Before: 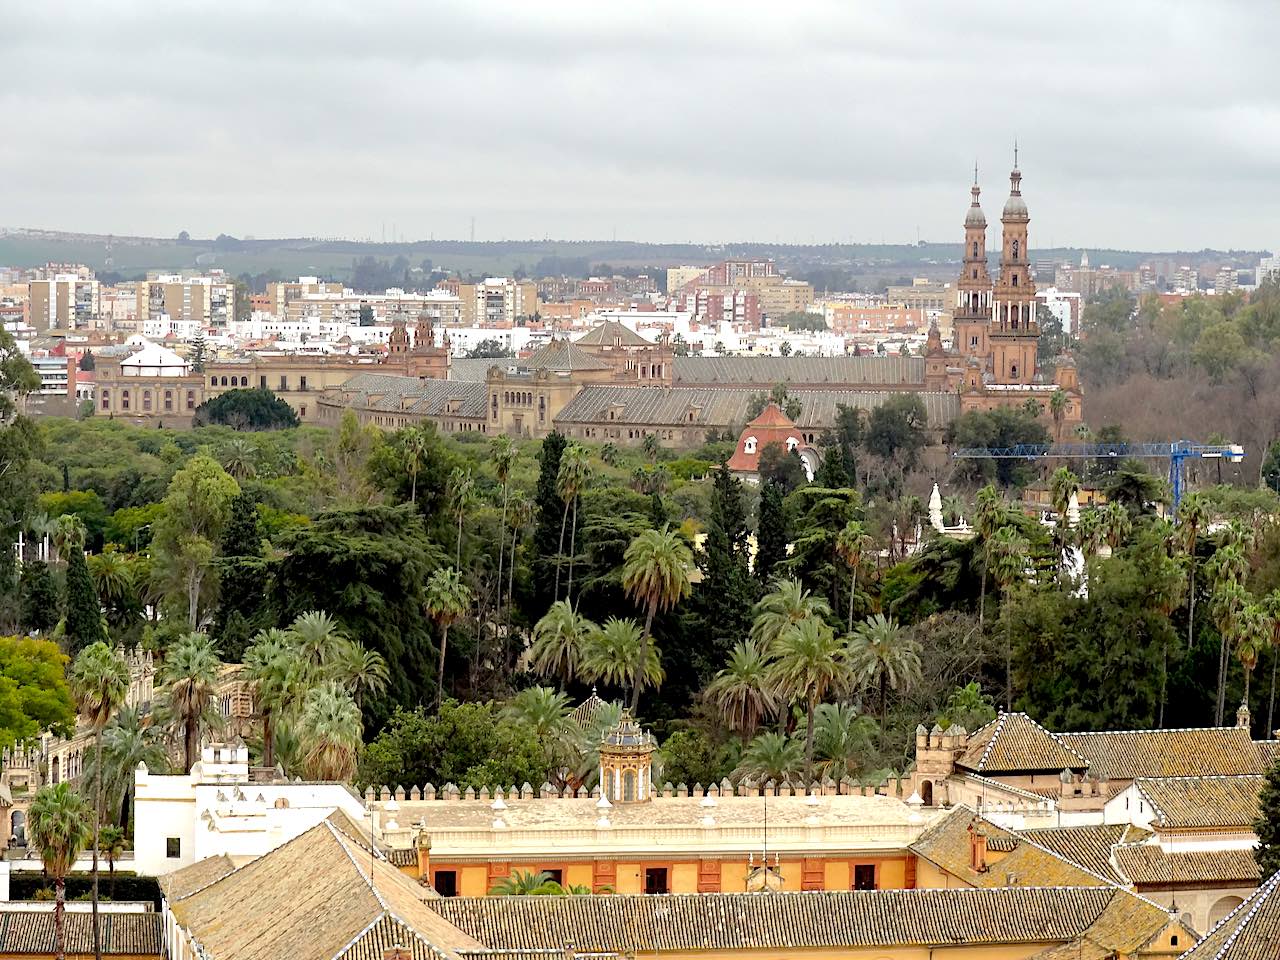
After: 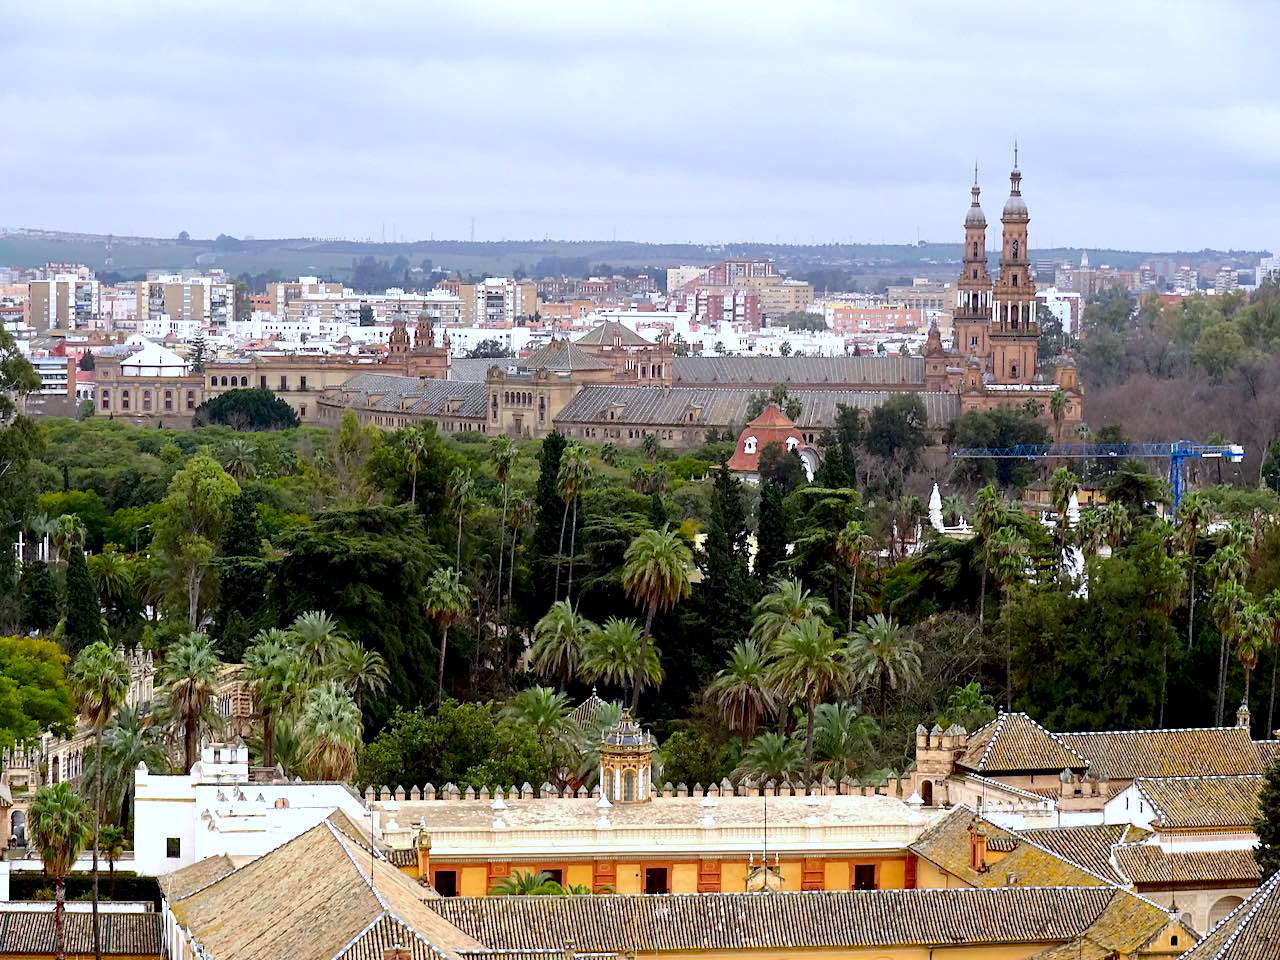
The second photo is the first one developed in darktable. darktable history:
contrast brightness saturation: contrast 0.12, brightness -0.12, saturation 0.2
white balance: red 0.967, blue 1.119, emerald 0.756
